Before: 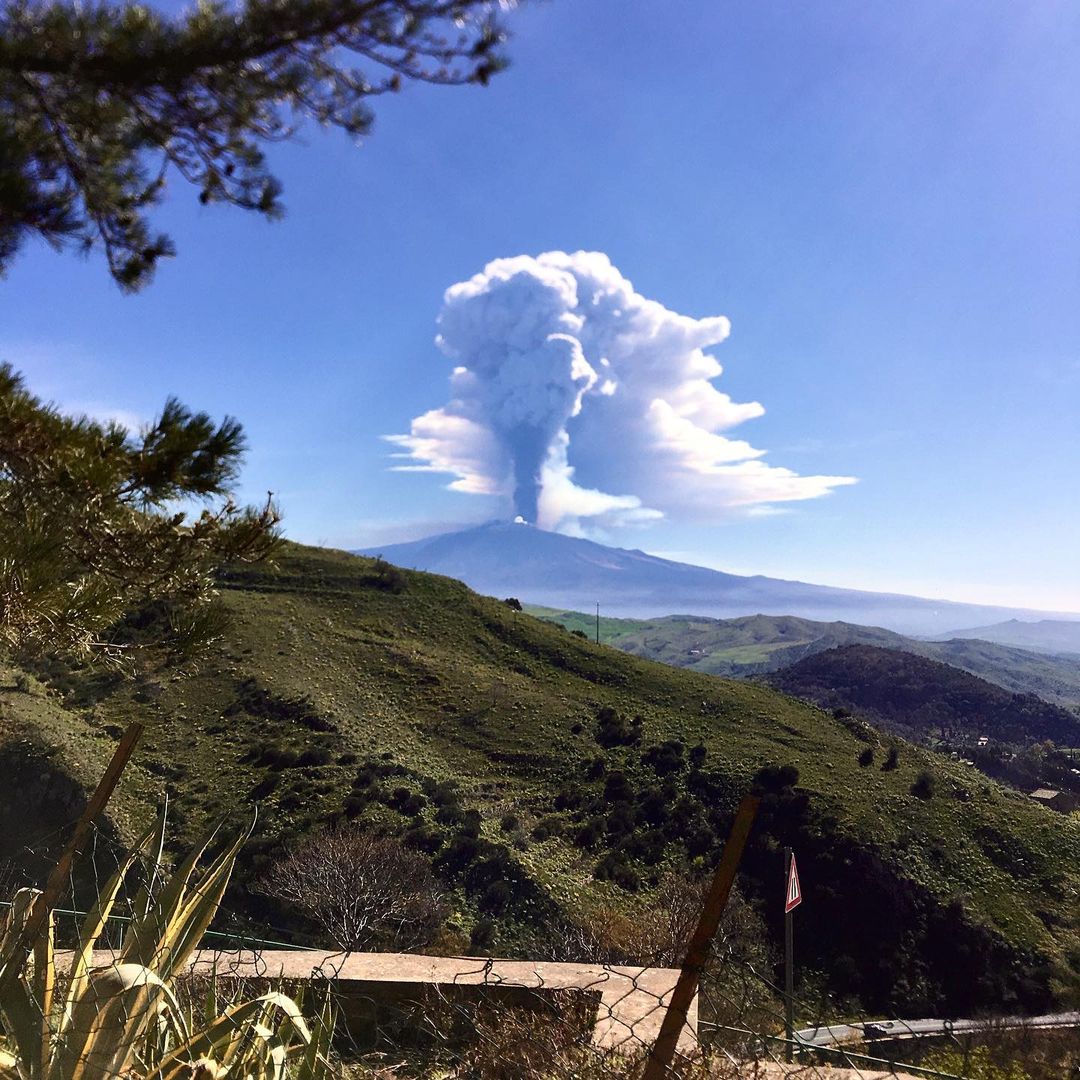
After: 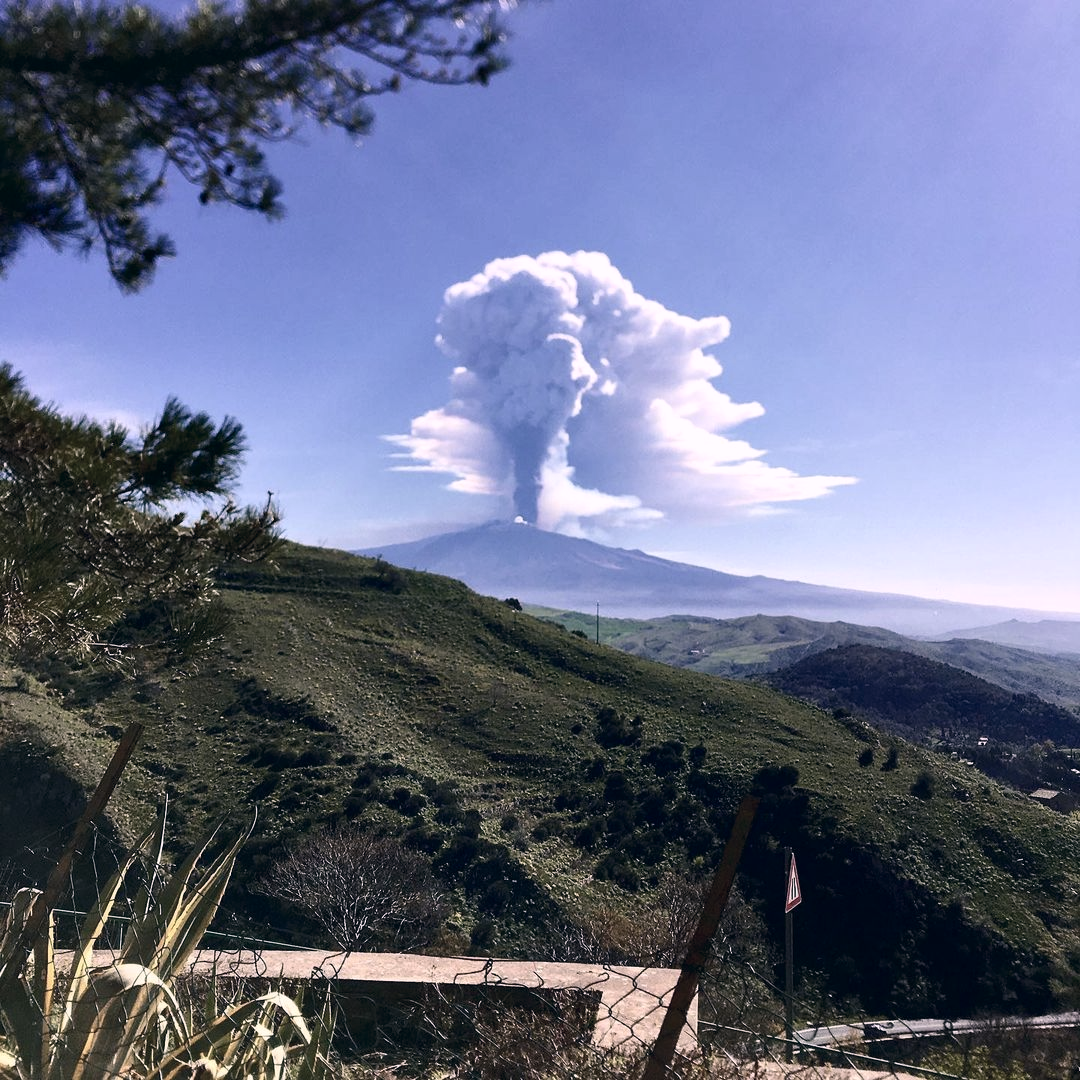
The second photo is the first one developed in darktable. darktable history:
color correction: highlights a* 5.44, highlights b* 5.34, shadows a* -4.15, shadows b* -5.24
contrast brightness saturation: contrast 0.1, saturation -0.297
color calibration: illuminant as shot in camera, x 0.365, y 0.378, temperature 4423.81 K
